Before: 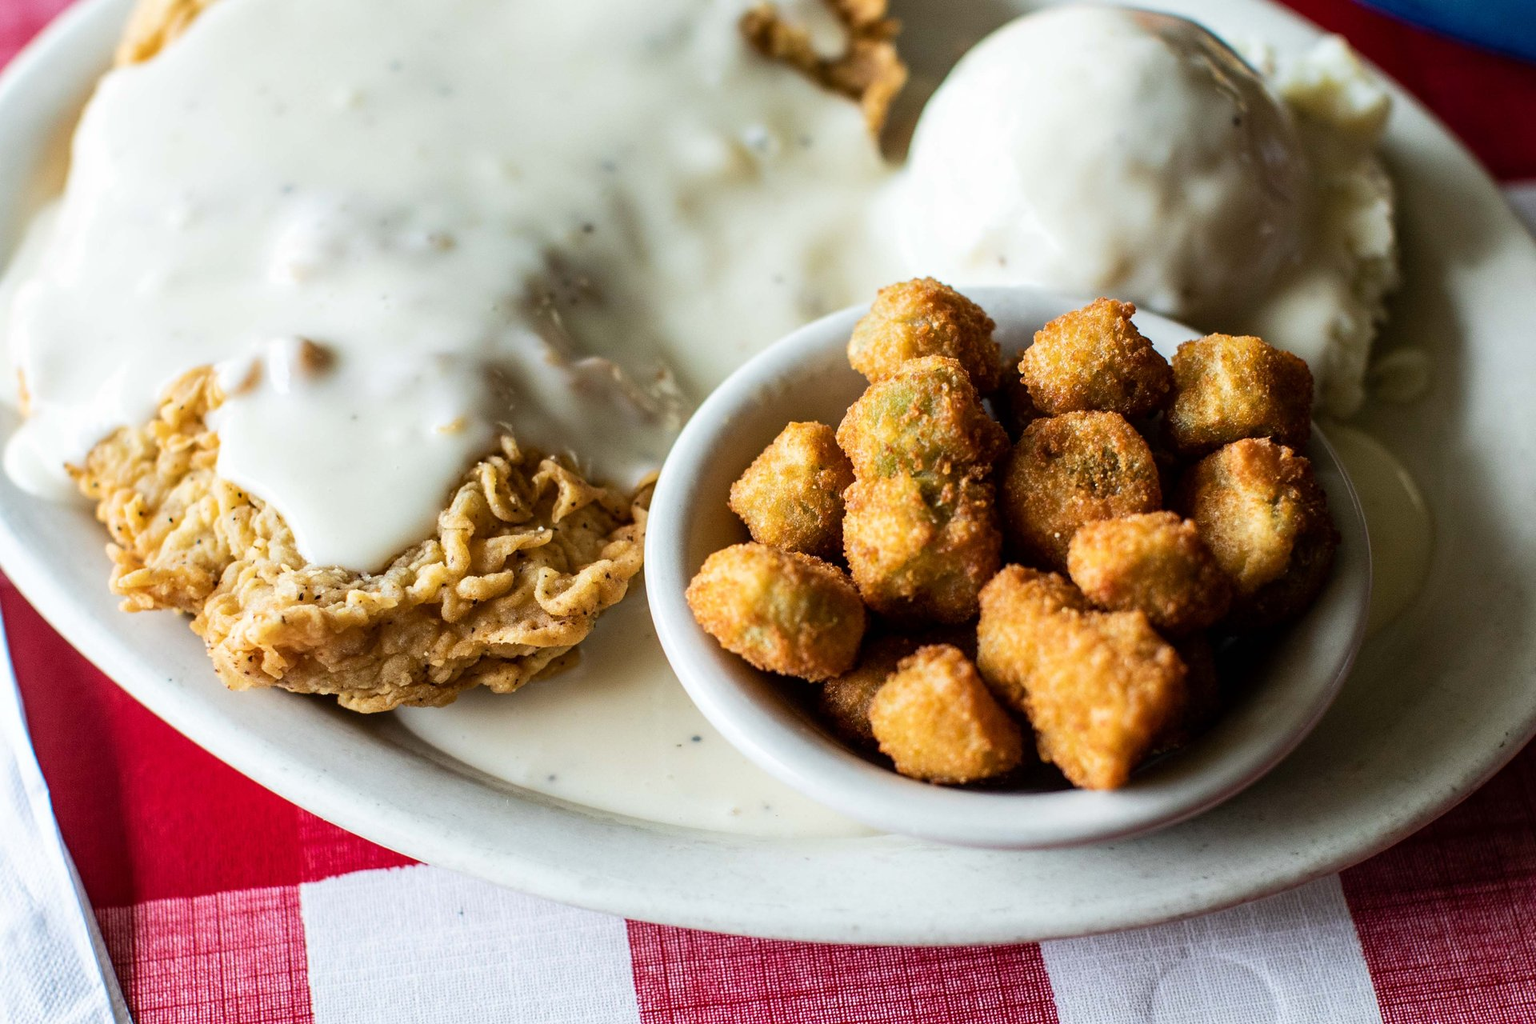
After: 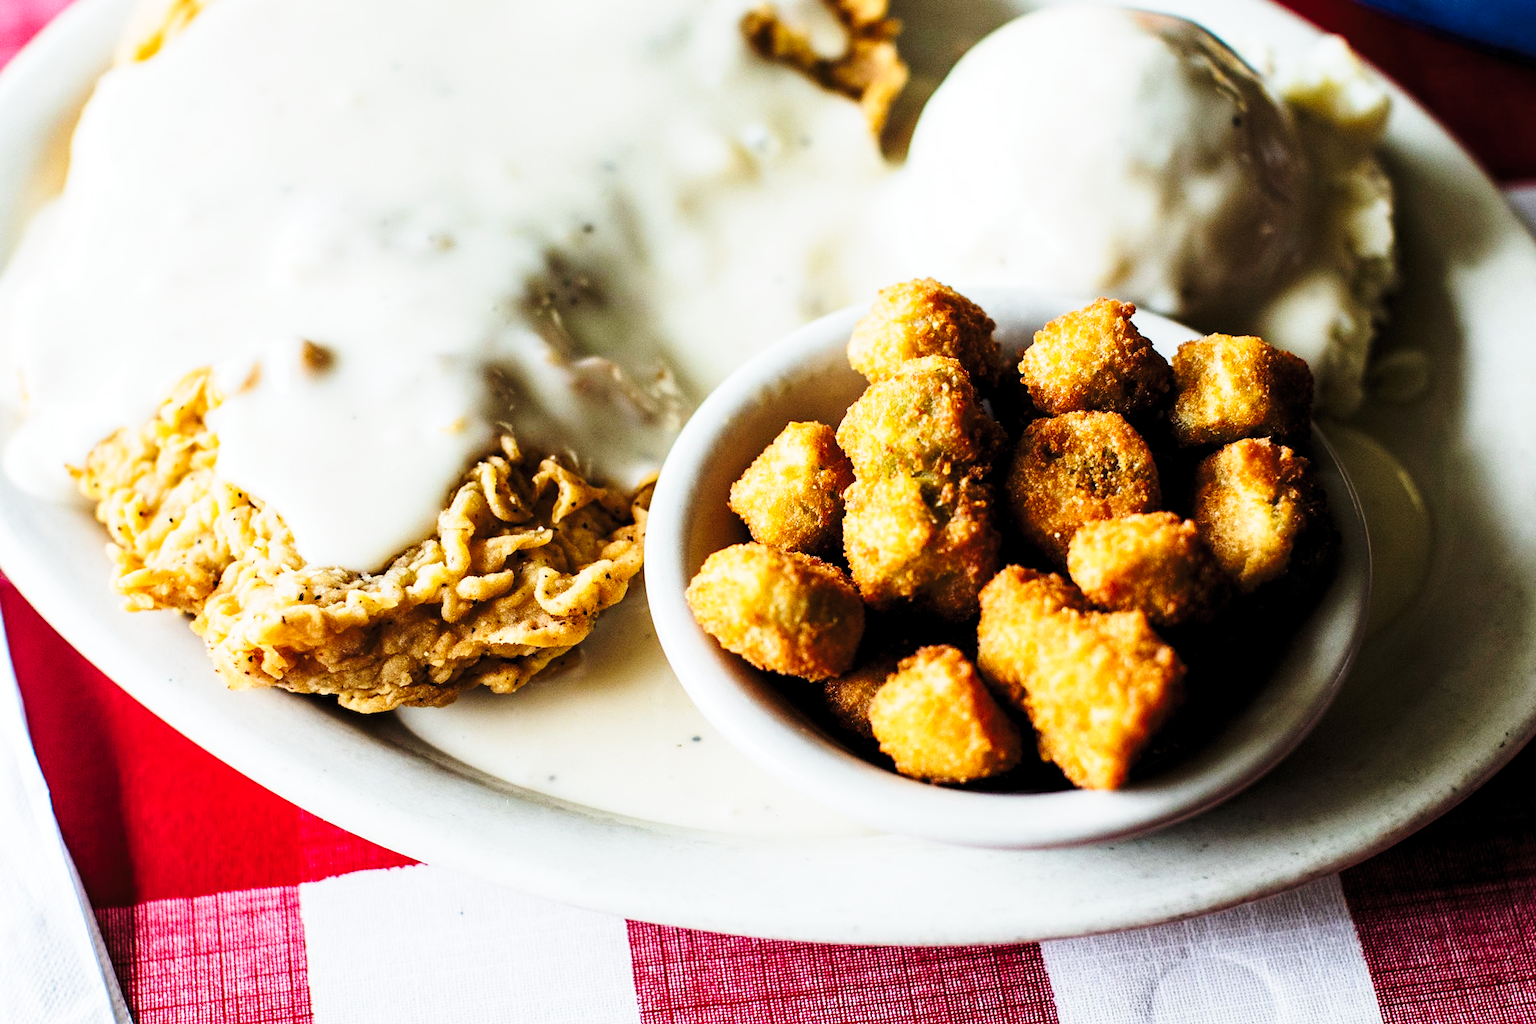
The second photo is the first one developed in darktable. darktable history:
levels: levels [0.031, 0.5, 0.969]
tone curve: curves: ch0 [(0.003, 0.023) (0.071, 0.052) (0.249, 0.201) (0.466, 0.557) (0.625, 0.761) (0.783, 0.9) (0.994, 0.968)]; ch1 [(0, 0) (0.262, 0.227) (0.417, 0.386) (0.469, 0.467) (0.502, 0.498) (0.531, 0.521) (0.576, 0.586) (0.612, 0.634) (0.634, 0.68) (0.686, 0.728) (0.994, 0.987)]; ch2 [(0, 0) (0.262, 0.188) (0.385, 0.353) (0.427, 0.424) (0.495, 0.493) (0.518, 0.544) (0.55, 0.579) (0.595, 0.621) (0.644, 0.748) (1, 1)], preserve colors none
